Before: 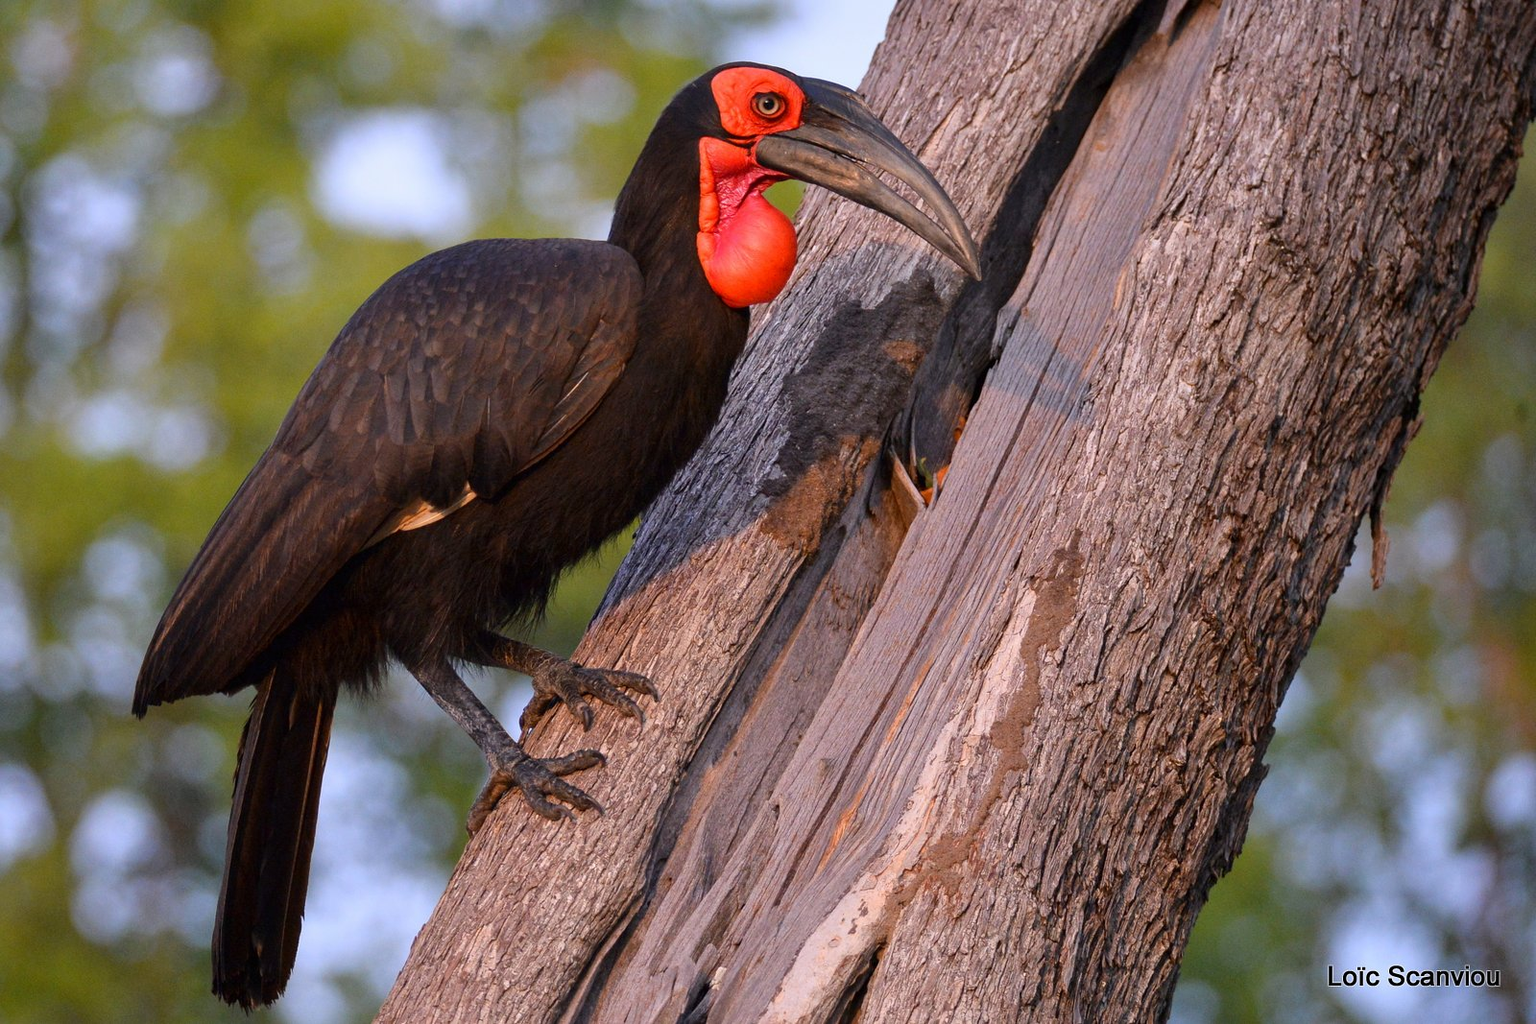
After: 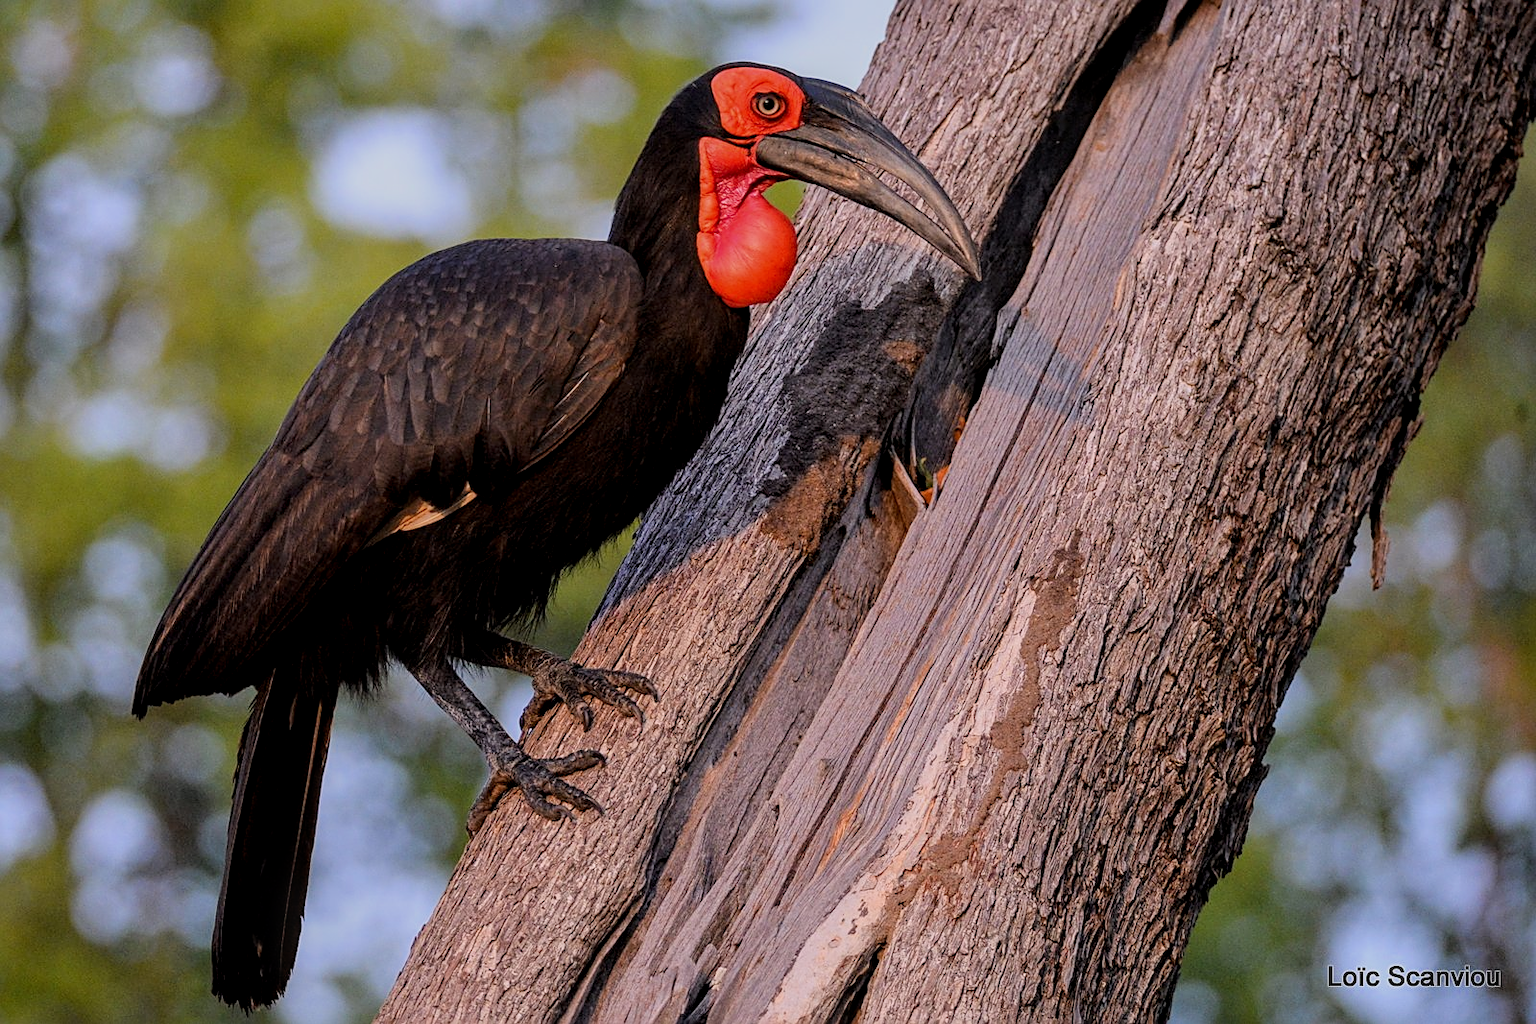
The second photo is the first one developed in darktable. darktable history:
local contrast: on, module defaults
sharpen: on, module defaults
filmic rgb: black relative exposure -7.65 EV, white relative exposure 4.56 EV, hardness 3.61, color science v6 (2022)
white balance: emerald 1
